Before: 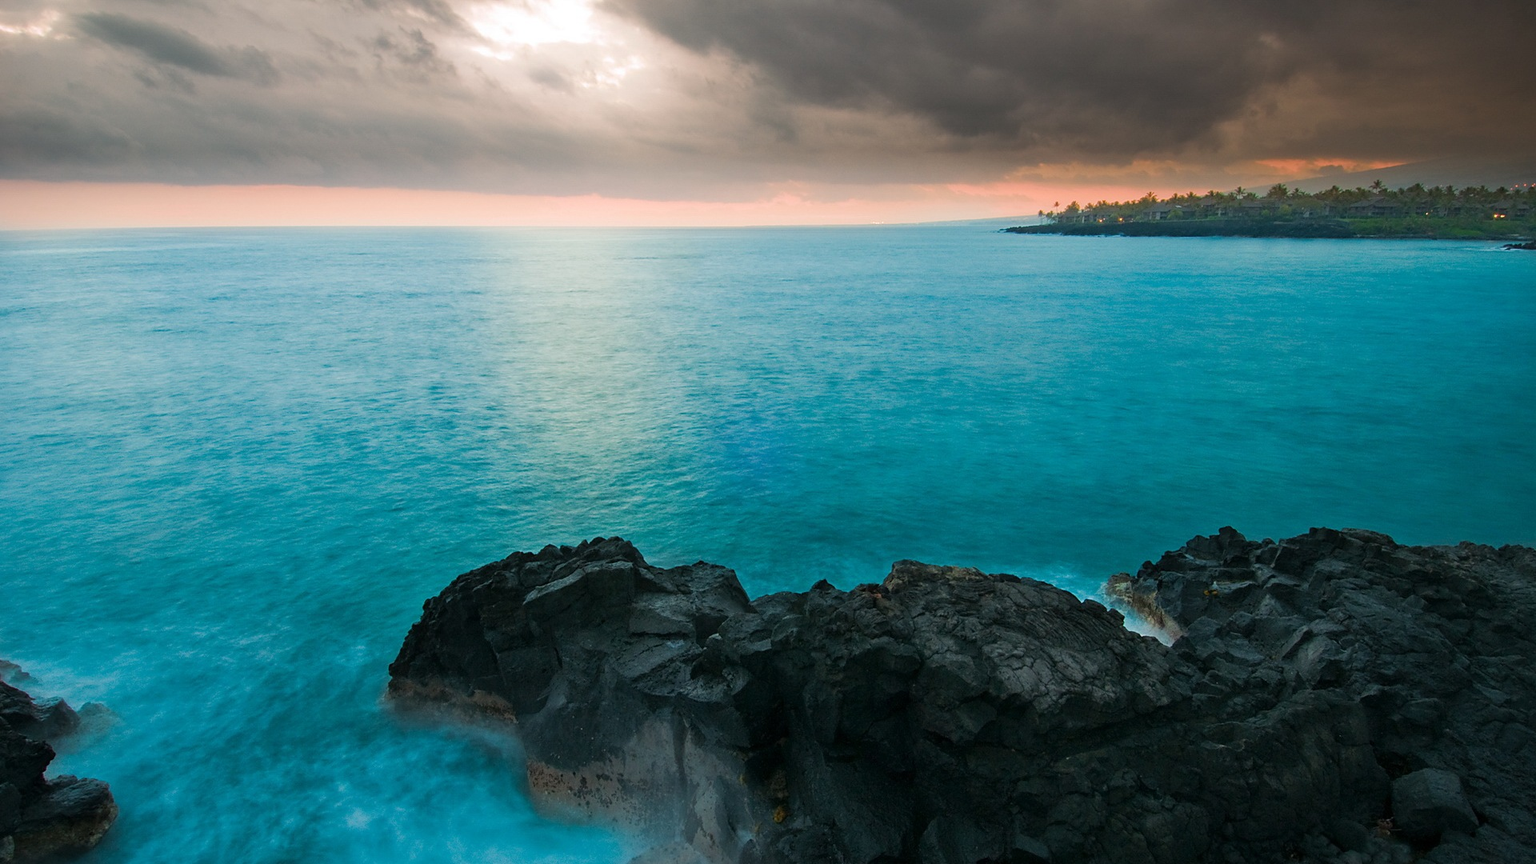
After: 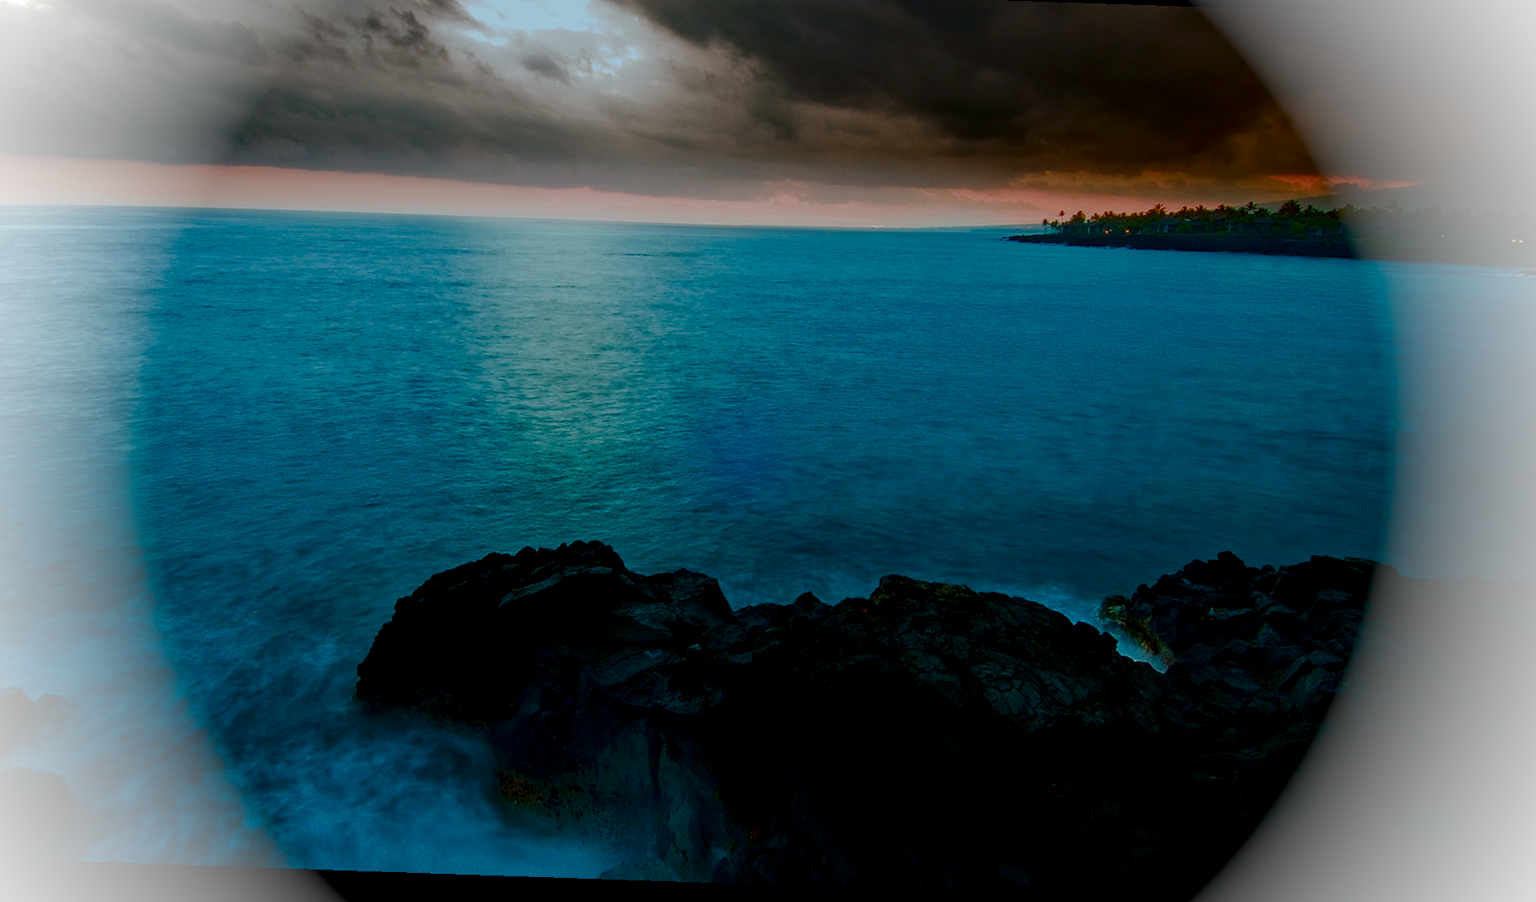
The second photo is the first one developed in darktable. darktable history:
haze removal: compatibility mode true, adaptive false
color correction: highlights a* -11.69, highlights b* -15.31
color balance rgb: perceptual saturation grading › global saturation 20%, perceptual saturation grading › highlights -50.451%, perceptual saturation grading › shadows 30.048%, global vibrance 32.558%
contrast brightness saturation: contrast 0.086, brightness -0.583, saturation 0.17
filmic rgb: black relative exposure -7.65 EV, white relative exposure 4.56 EV, hardness 3.61, color science v6 (2022)
vignetting: brightness 0.997, saturation -0.49, unbound false
crop and rotate: angle -1.93°, left 3.152%, top 3.65%, right 1.613%, bottom 0.714%
local contrast: on, module defaults
